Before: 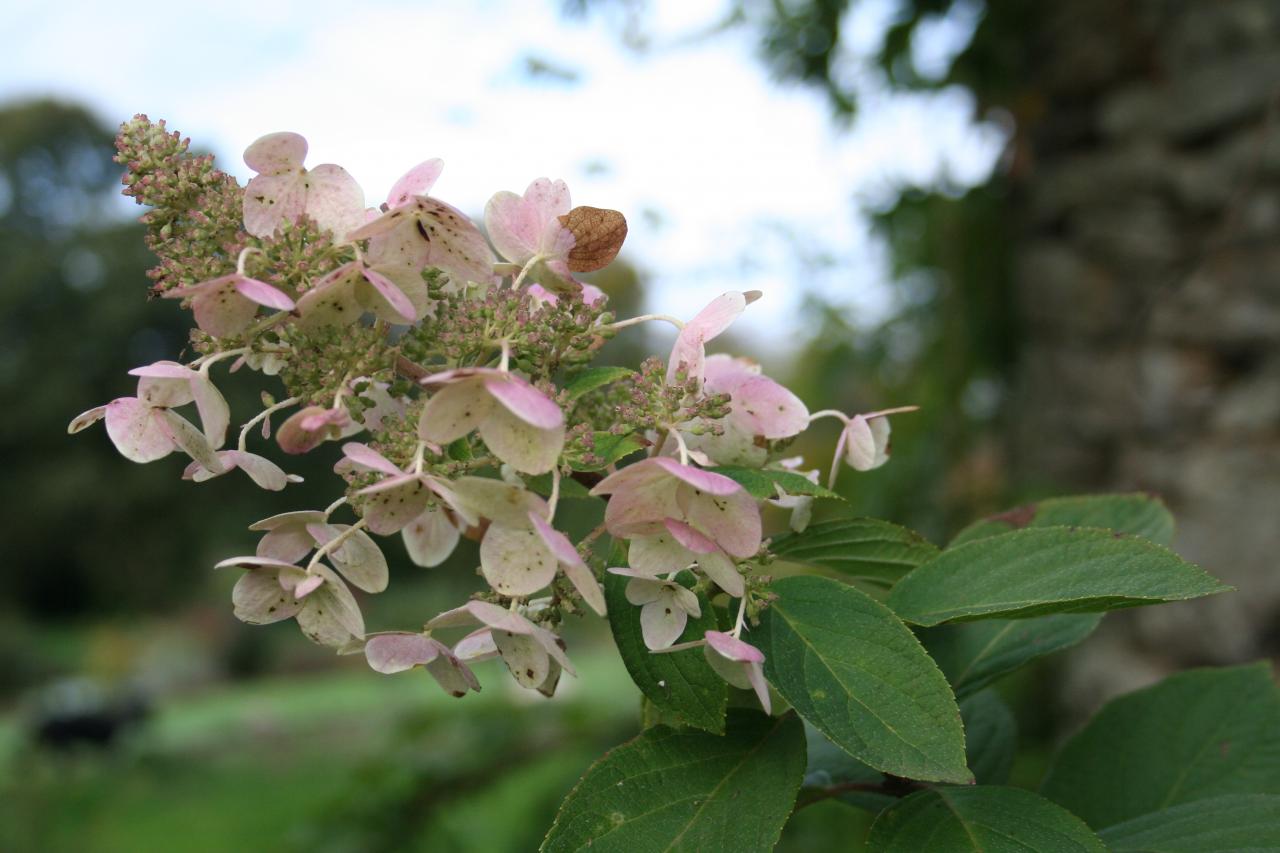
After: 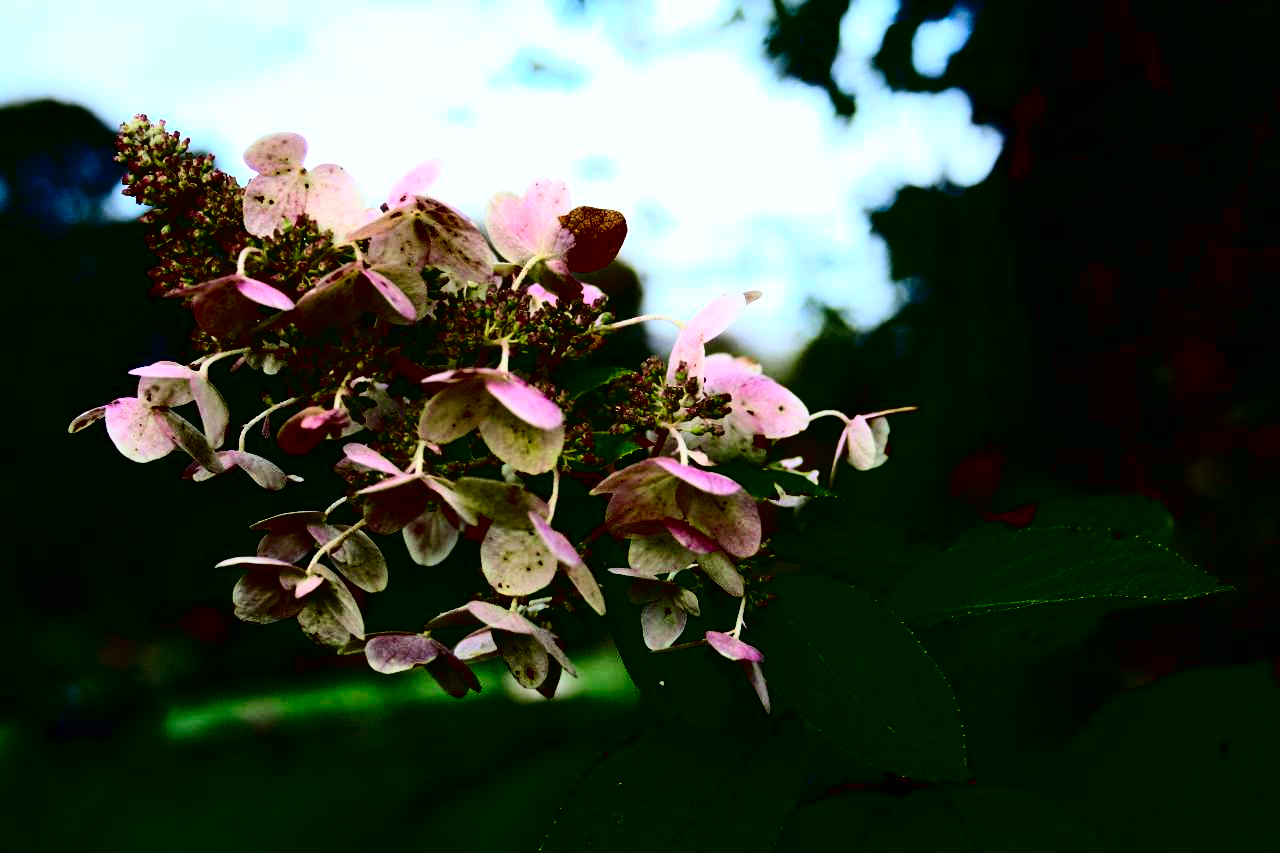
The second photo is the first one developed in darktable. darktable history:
white balance: red 0.988, blue 1.017
contrast brightness saturation: contrast 0.77, brightness -1, saturation 1
